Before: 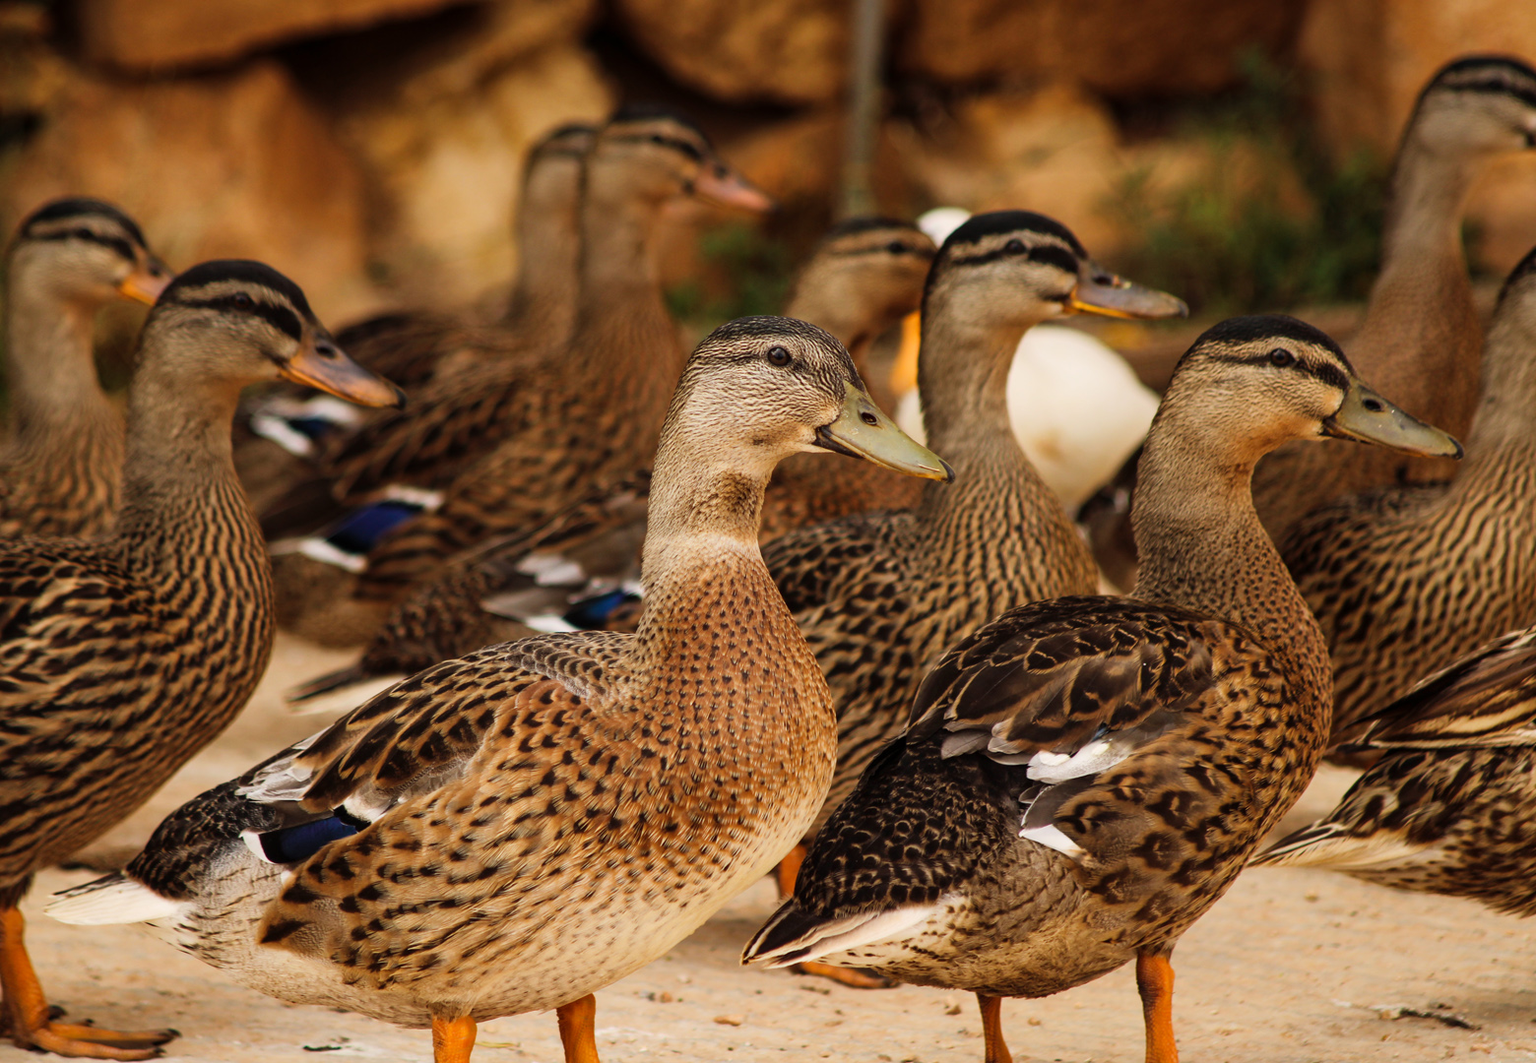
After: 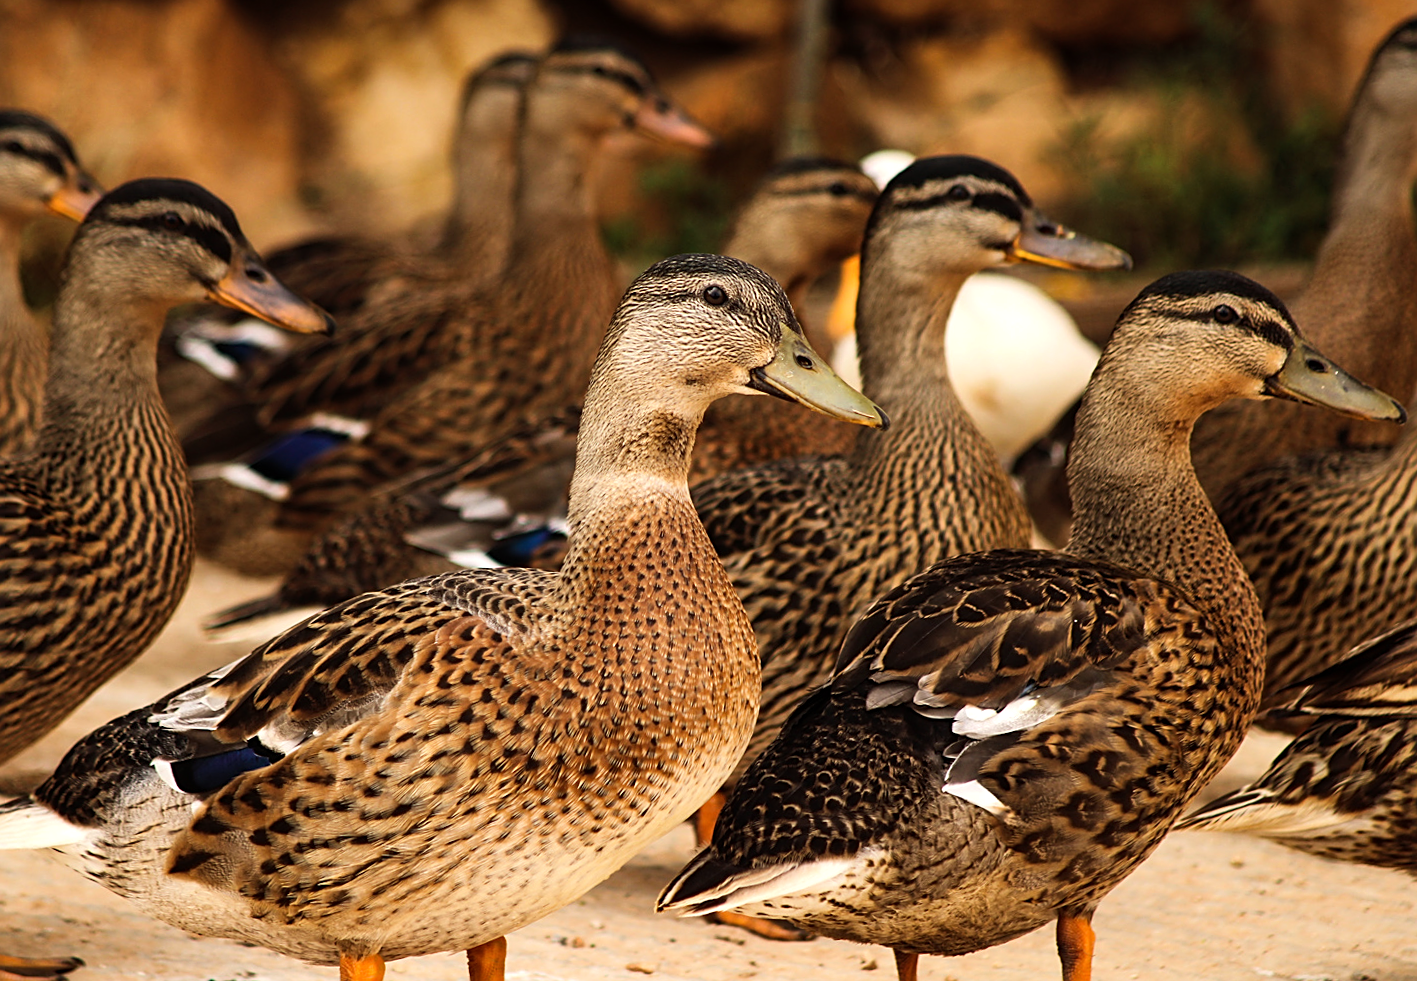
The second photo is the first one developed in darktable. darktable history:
tone equalizer: -8 EV -0.417 EV, -7 EV -0.389 EV, -6 EV -0.333 EV, -5 EV -0.222 EV, -3 EV 0.222 EV, -2 EV 0.333 EV, -1 EV 0.389 EV, +0 EV 0.417 EV, edges refinement/feathering 500, mask exposure compensation -1.57 EV, preserve details no
sharpen: on, module defaults
crop and rotate: angle -1.96°, left 3.097%, top 4.154%, right 1.586%, bottom 0.529%
